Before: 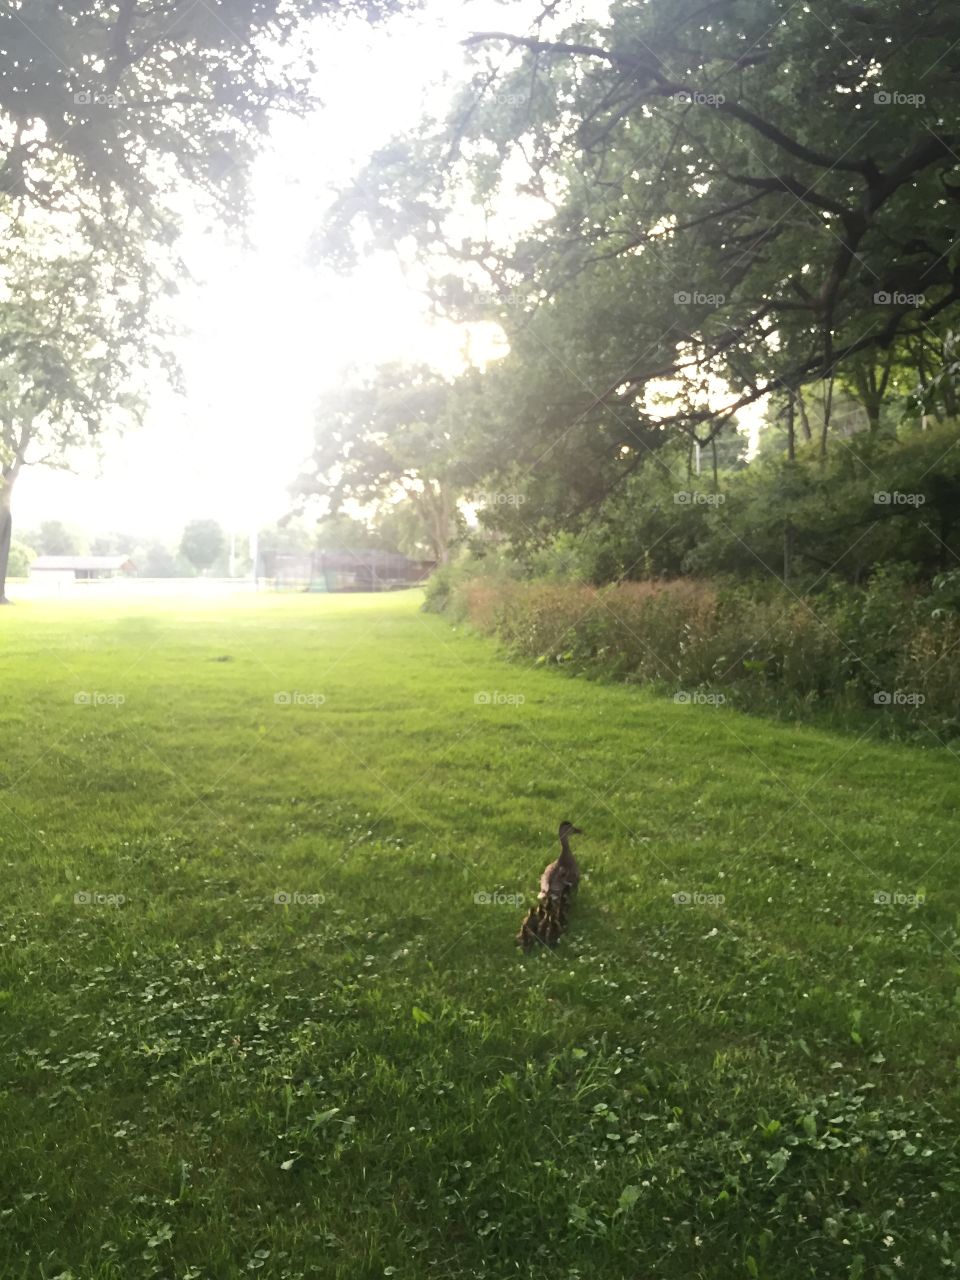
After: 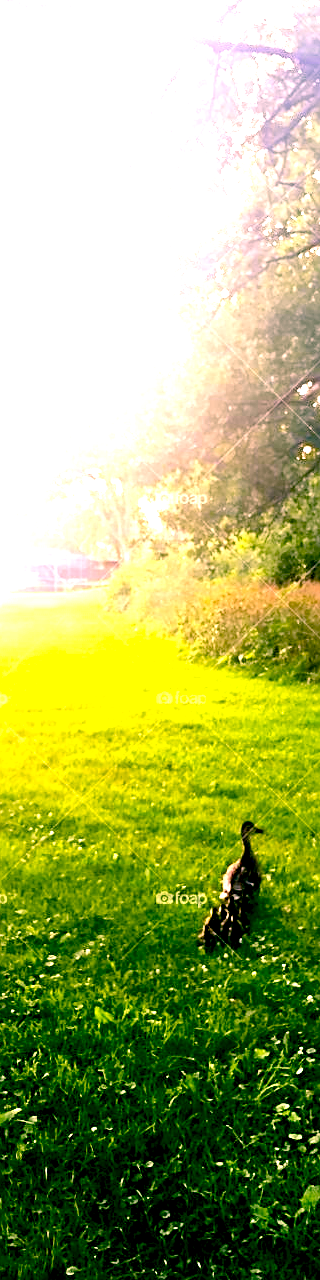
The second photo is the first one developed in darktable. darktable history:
color correction: highlights a* 17.32, highlights b* 0.239, shadows a* -14.77, shadows b* -13.85, saturation 1.47
exposure: black level correction 0.04, exposure 0.499 EV, compensate exposure bias true, compensate highlight preservation false
crop: left 33.197%, right 33.438%
sharpen: on, module defaults
tone equalizer: -8 EV -1.06 EV, -7 EV -1.04 EV, -6 EV -0.848 EV, -5 EV -0.568 EV, -3 EV 0.567 EV, -2 EV 0.84 EV, -1 EV 1.01 EV, +0 EV 1.08 EV
